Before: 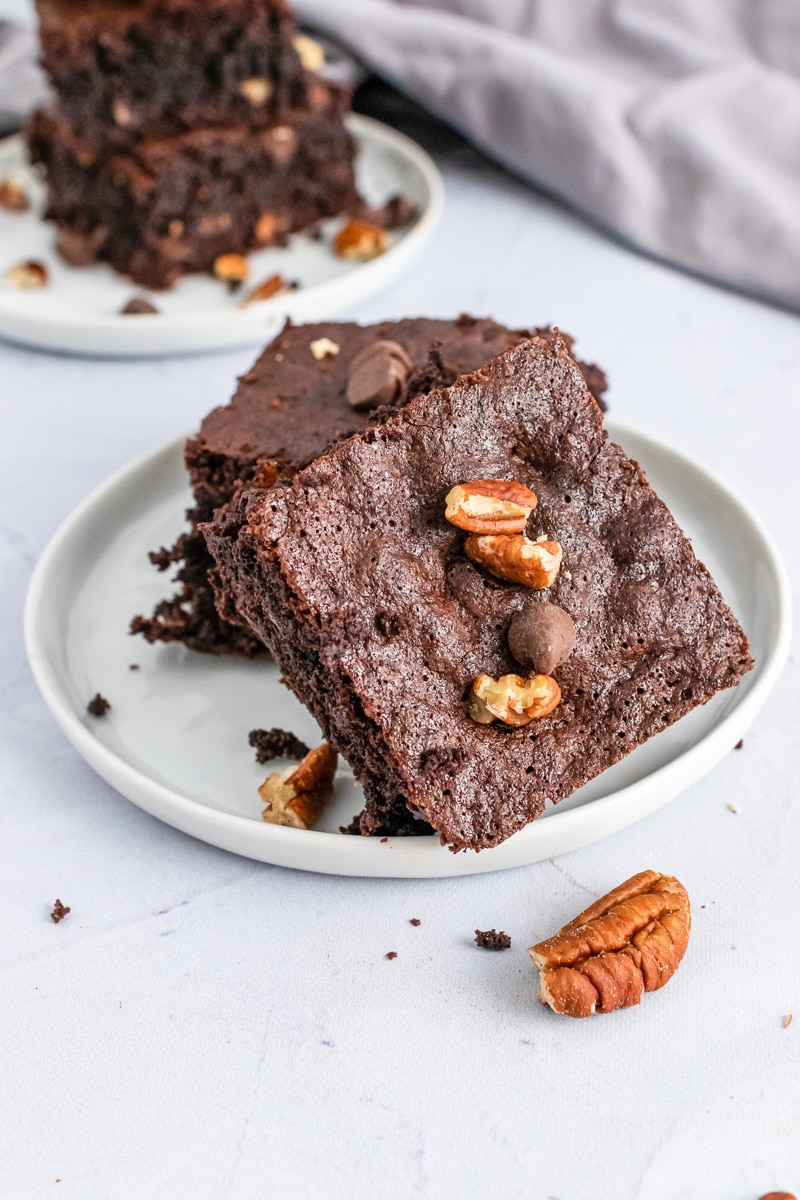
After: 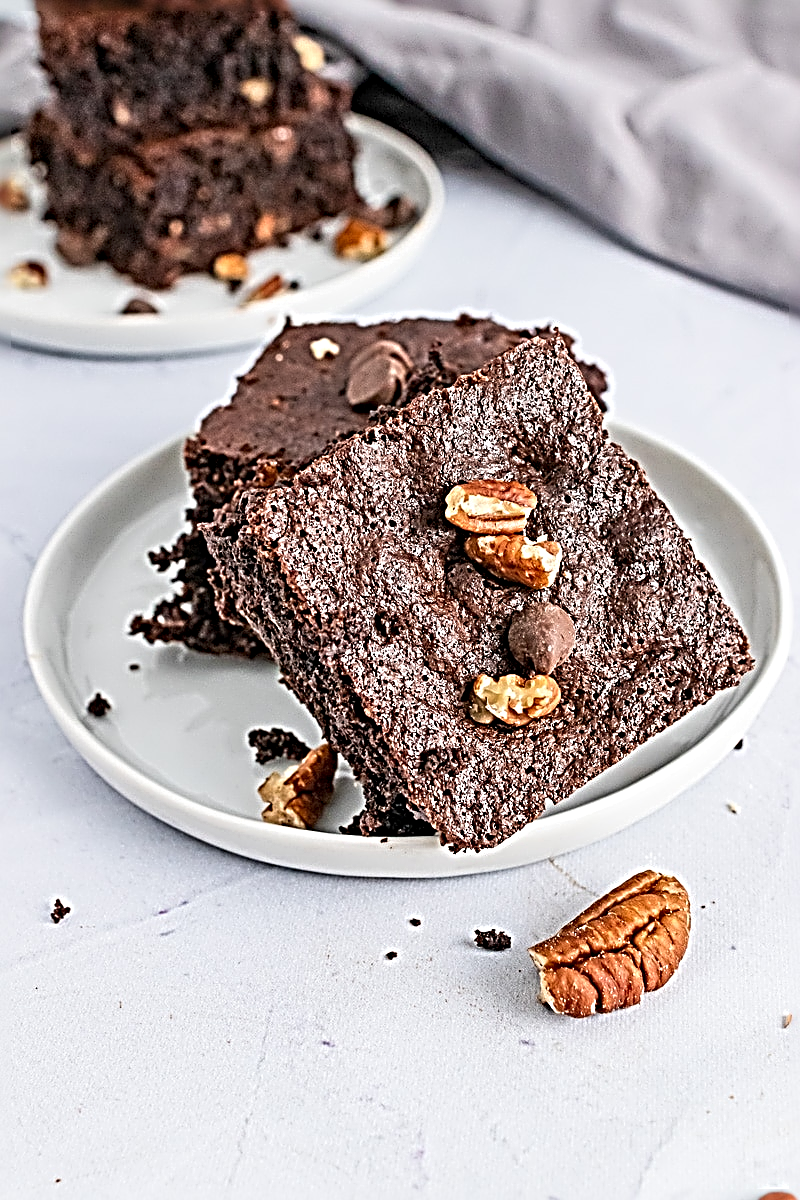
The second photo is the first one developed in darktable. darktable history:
sharpen: radius 4.026, amount 1.984
